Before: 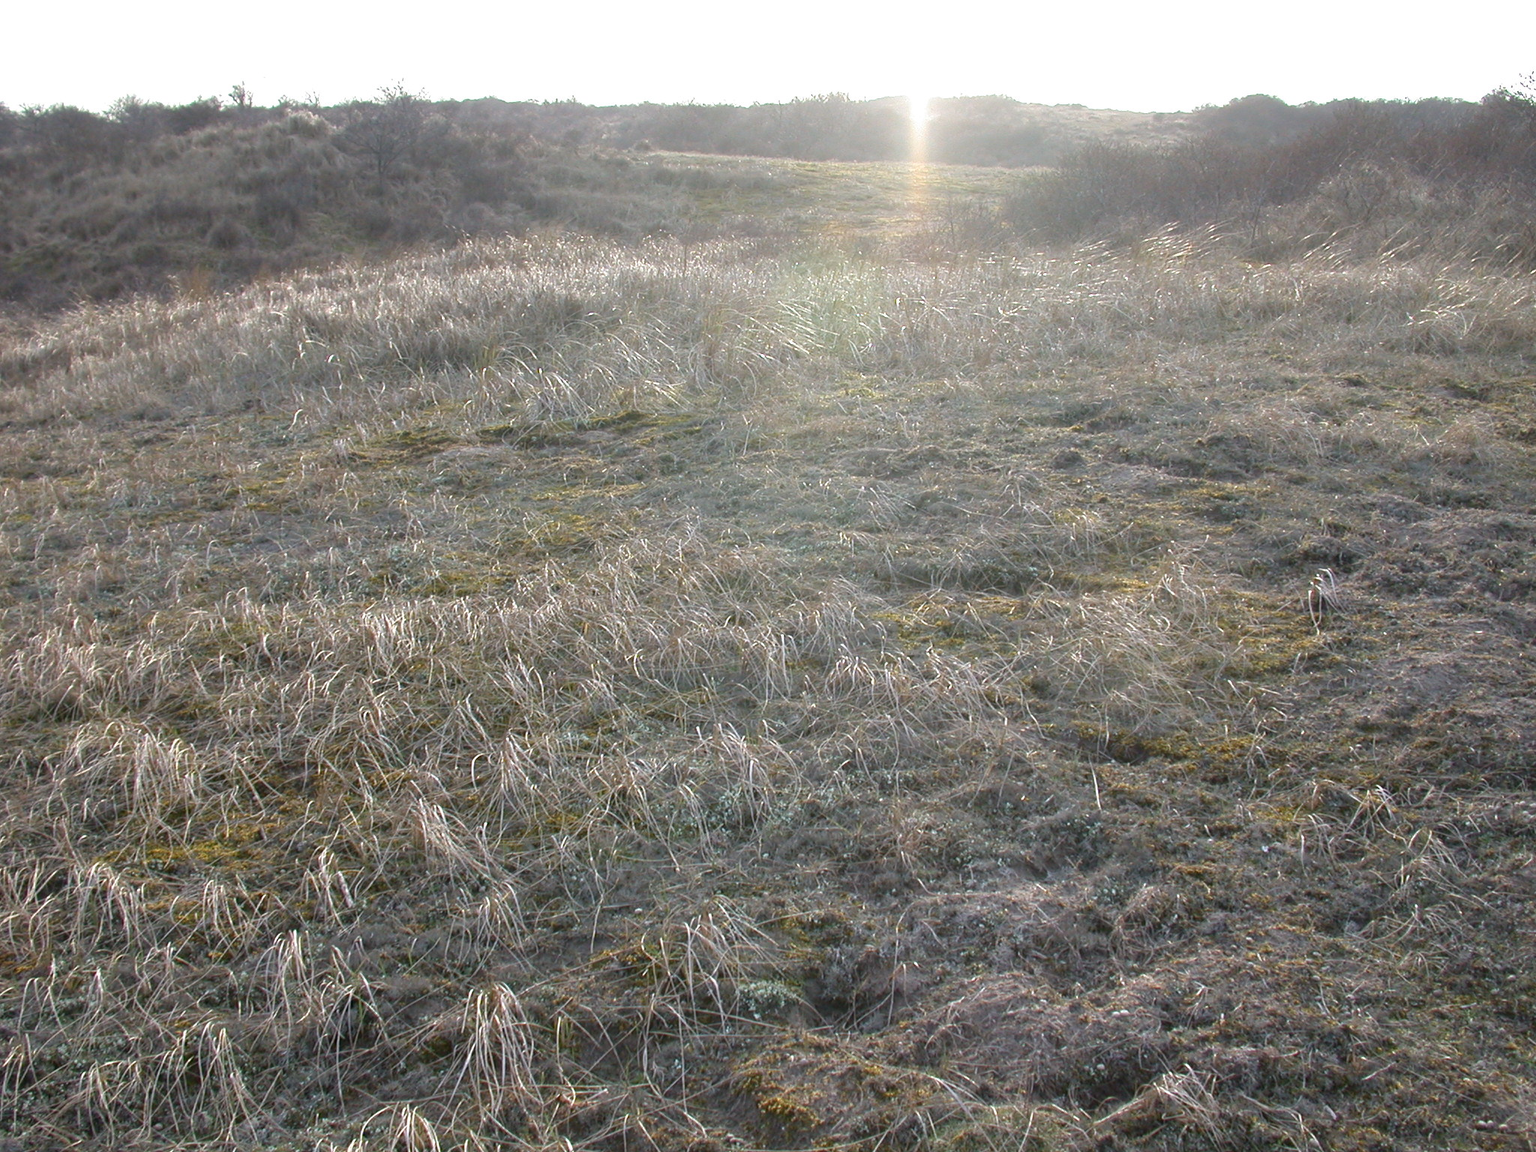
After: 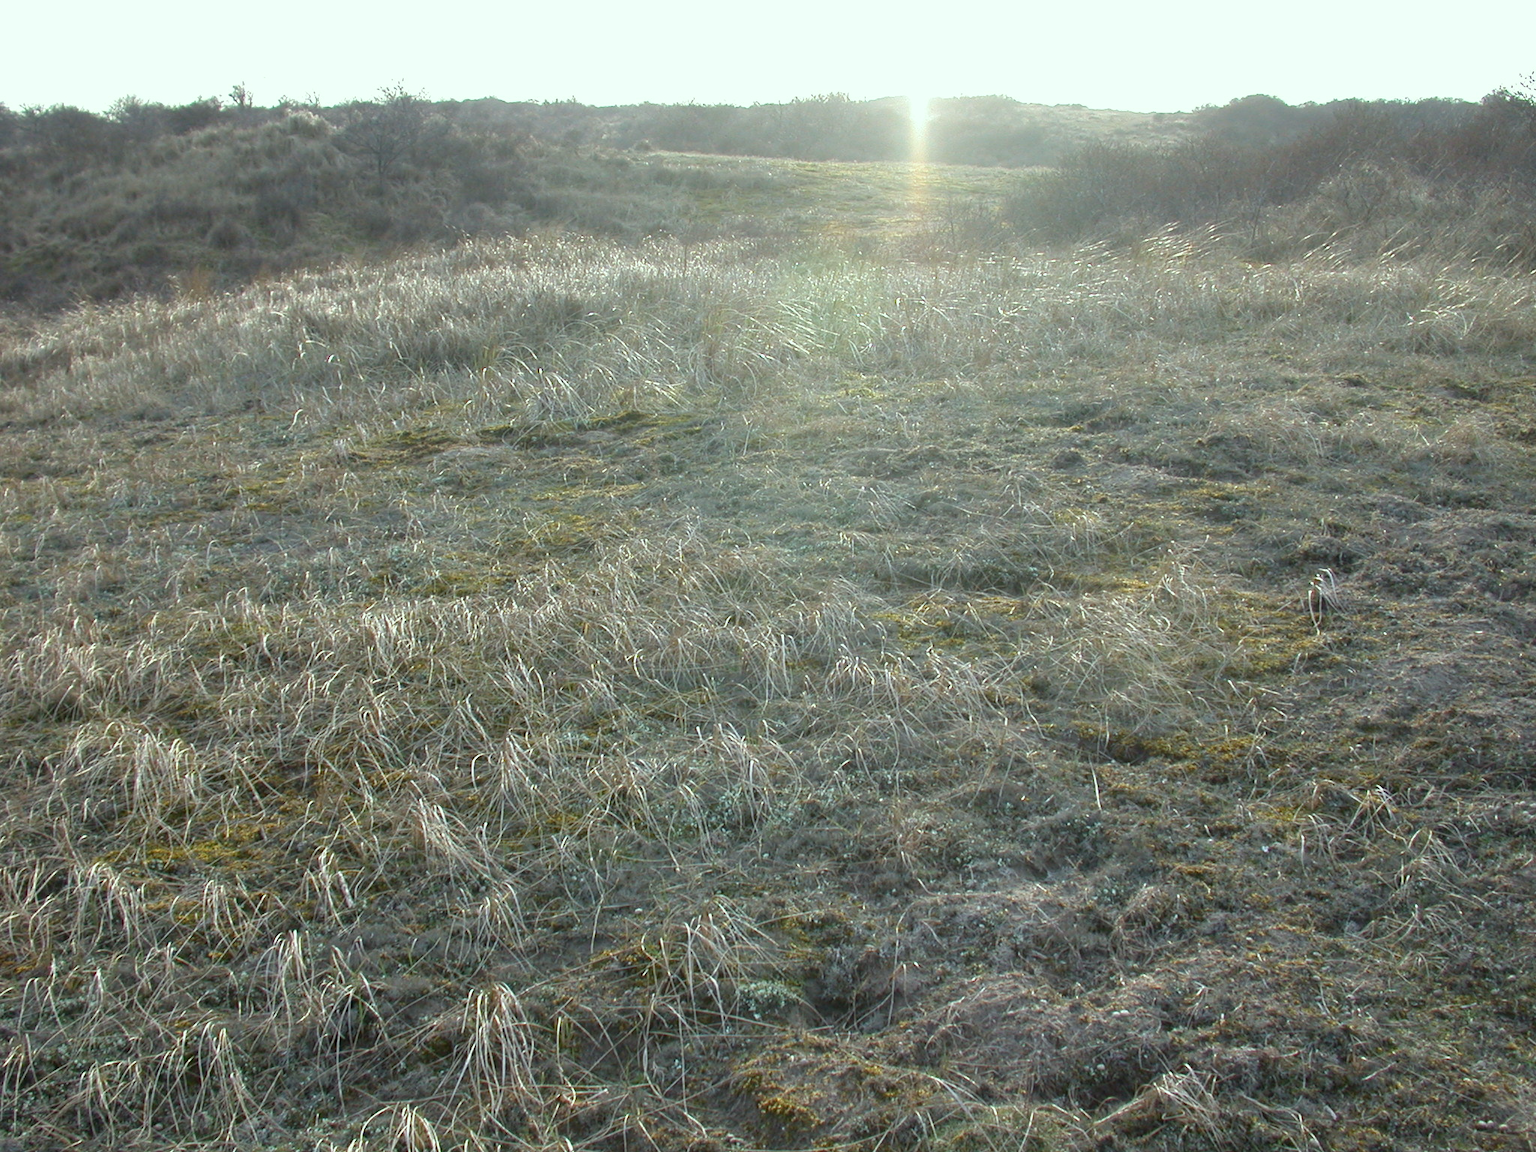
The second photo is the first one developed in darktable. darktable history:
color correction: highlights a* -8.48, highlights b* 3.08
